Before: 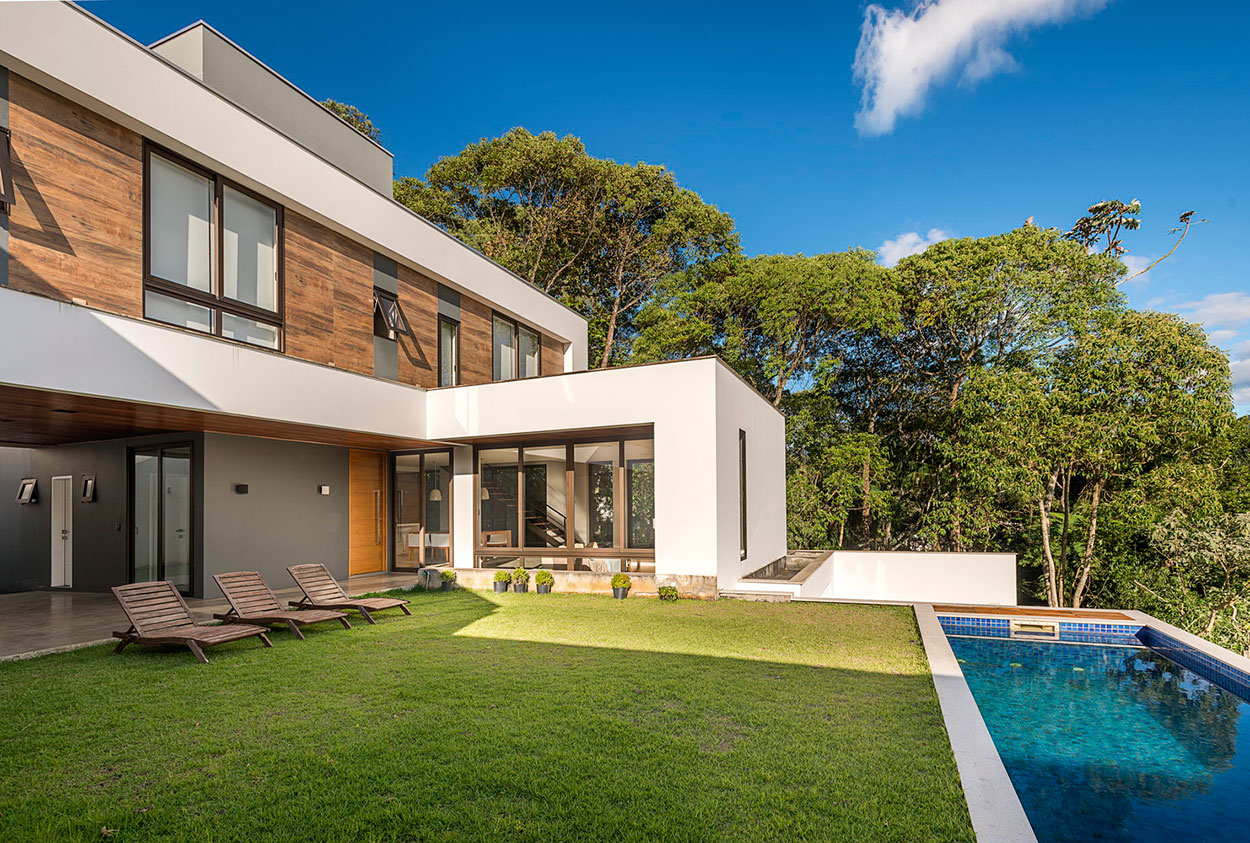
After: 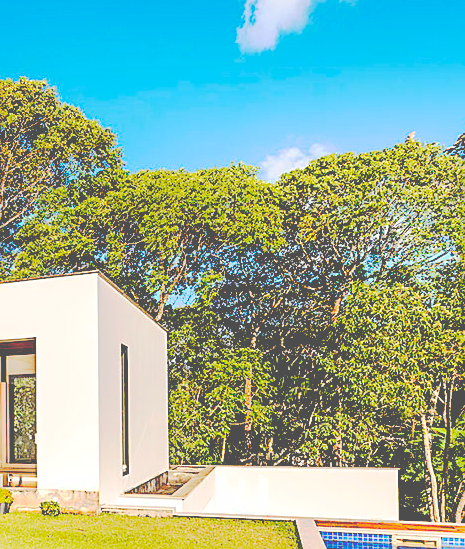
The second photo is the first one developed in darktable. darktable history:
sharpen: on, module defaults
contrast brightness saturation: contrast 0.1, brightness 0.294, saturation 0.14
crop and rotate: left 49.501%, top 10.132%, right 13.22%, bottom 24.664%
base curve: curves: ch0 [(0.065, 0.026) (0.236, 0.358) (0.53, 0.546) (0.777, 0.841) (0.924, 0.992)], preserve colors none
